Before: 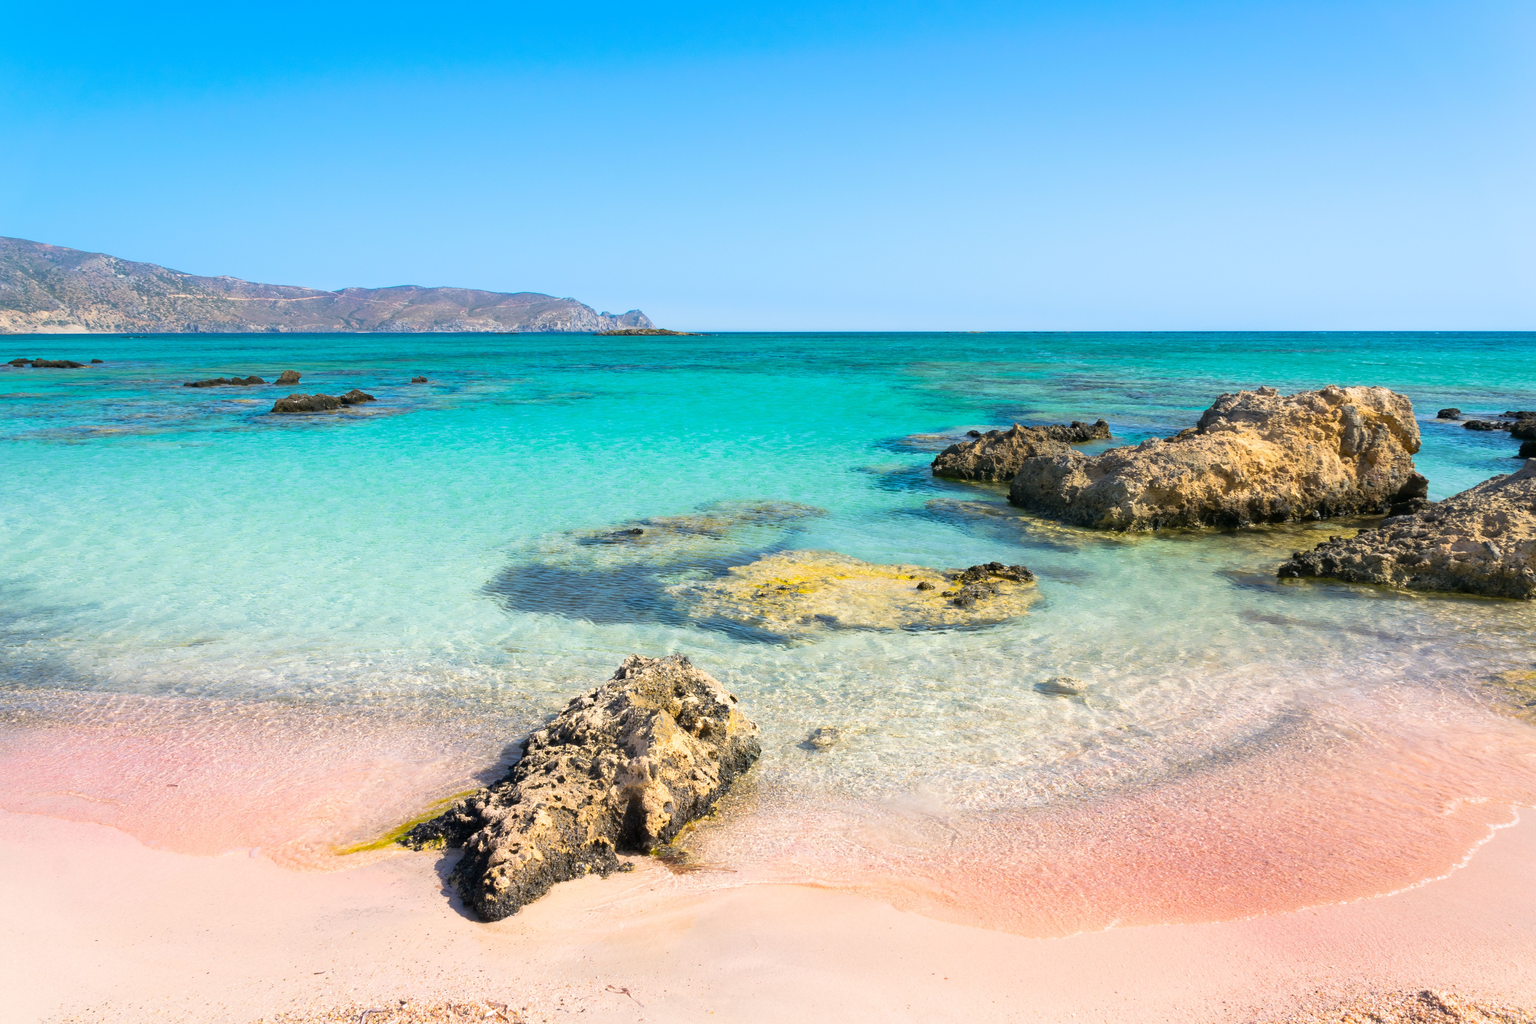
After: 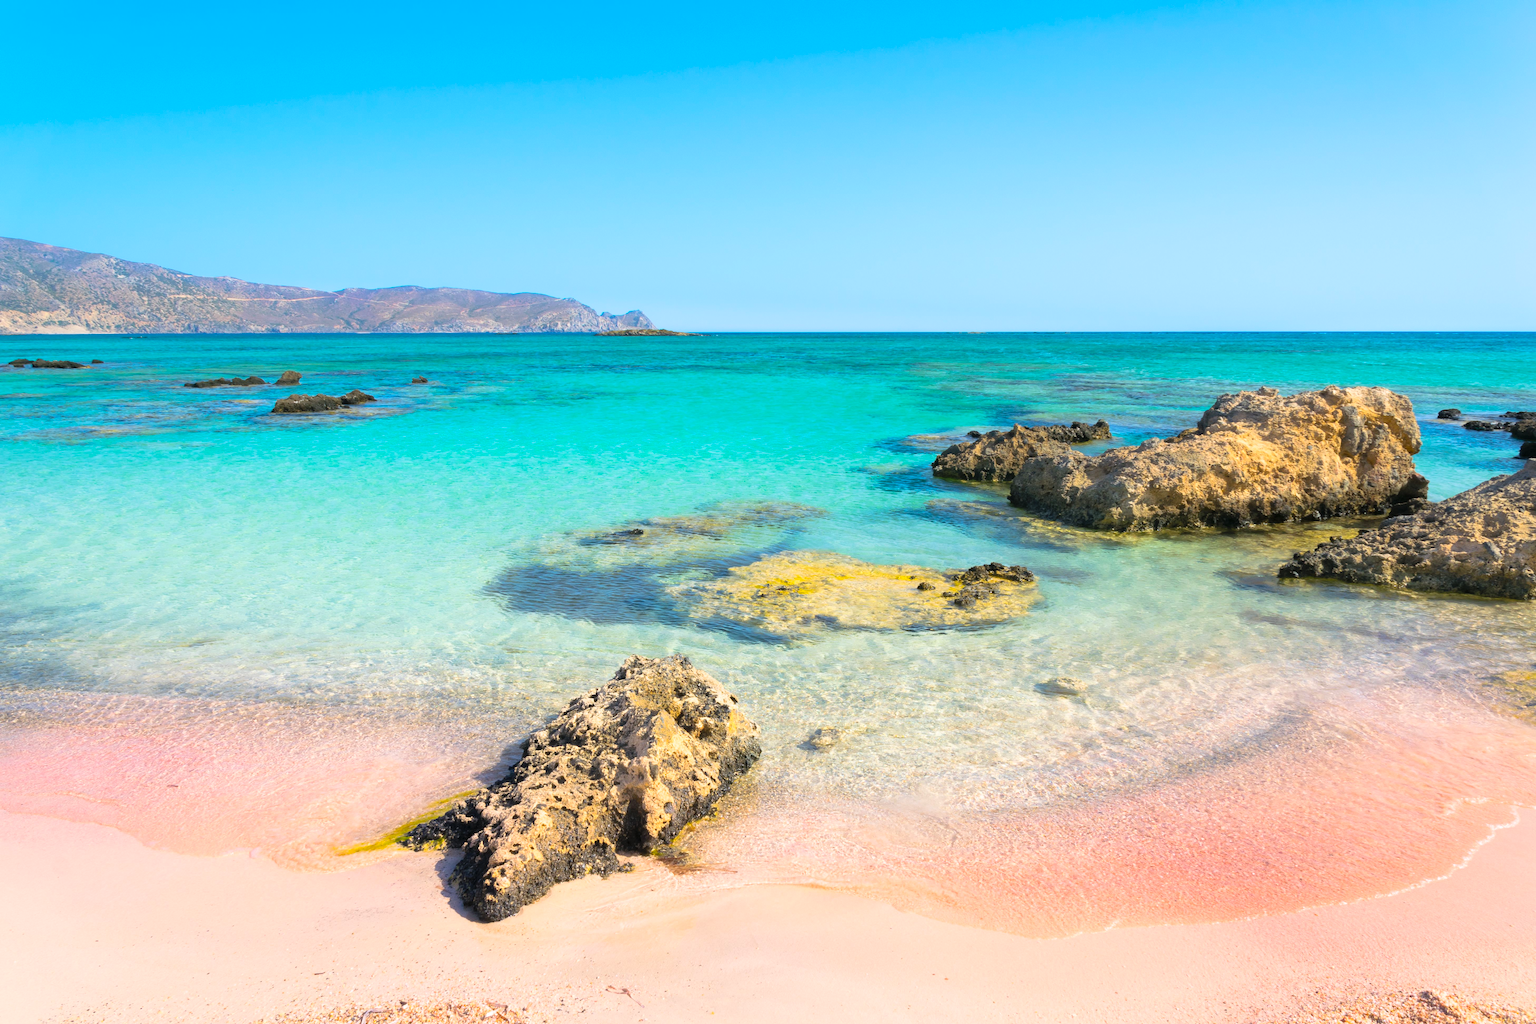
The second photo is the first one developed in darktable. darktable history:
contrast brightness saturation: brightness 0.095, saturation 0.191
